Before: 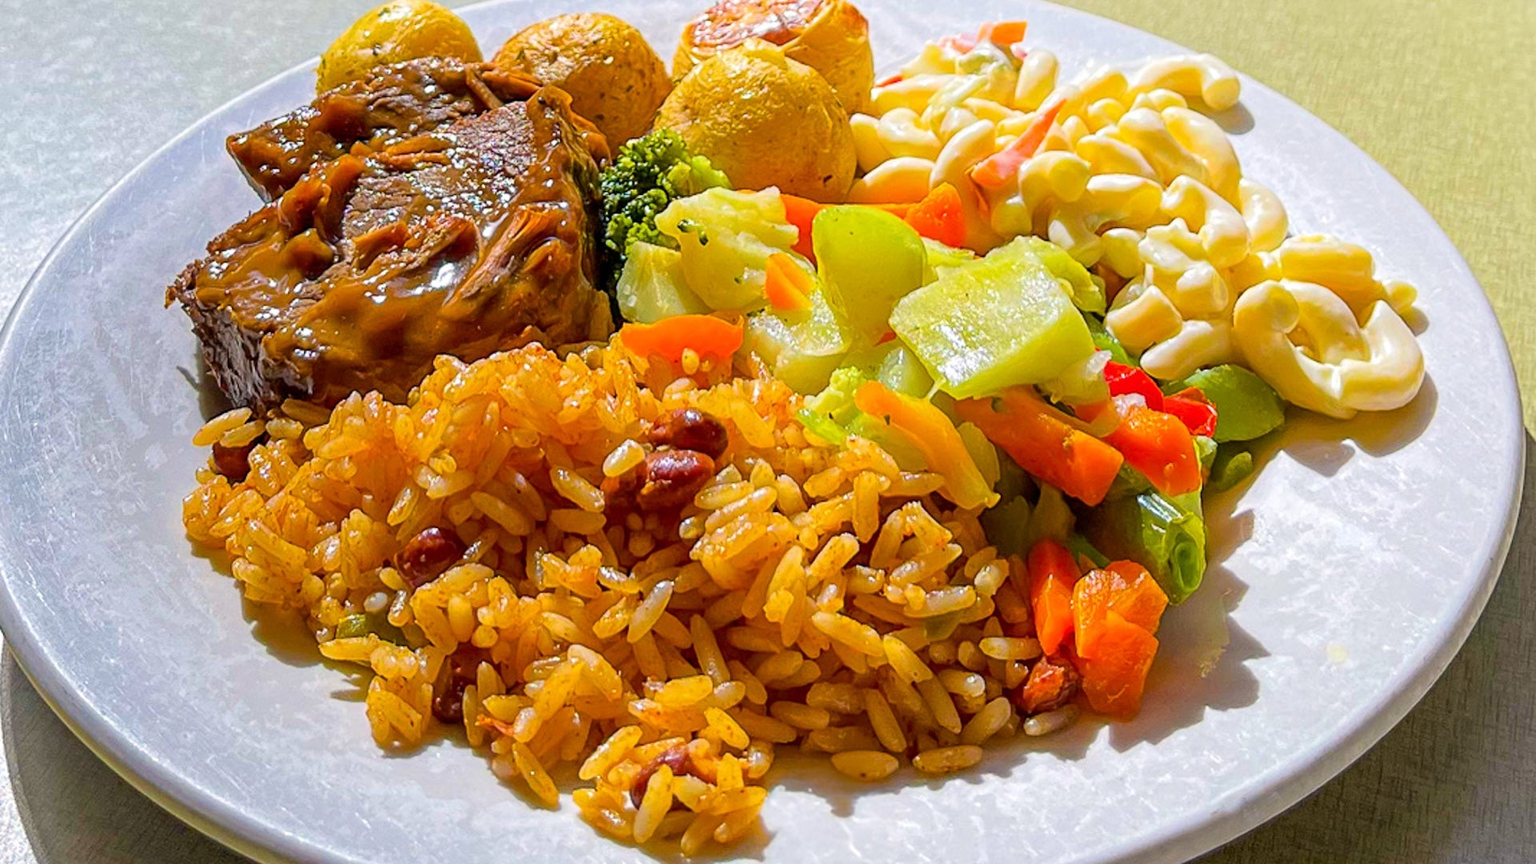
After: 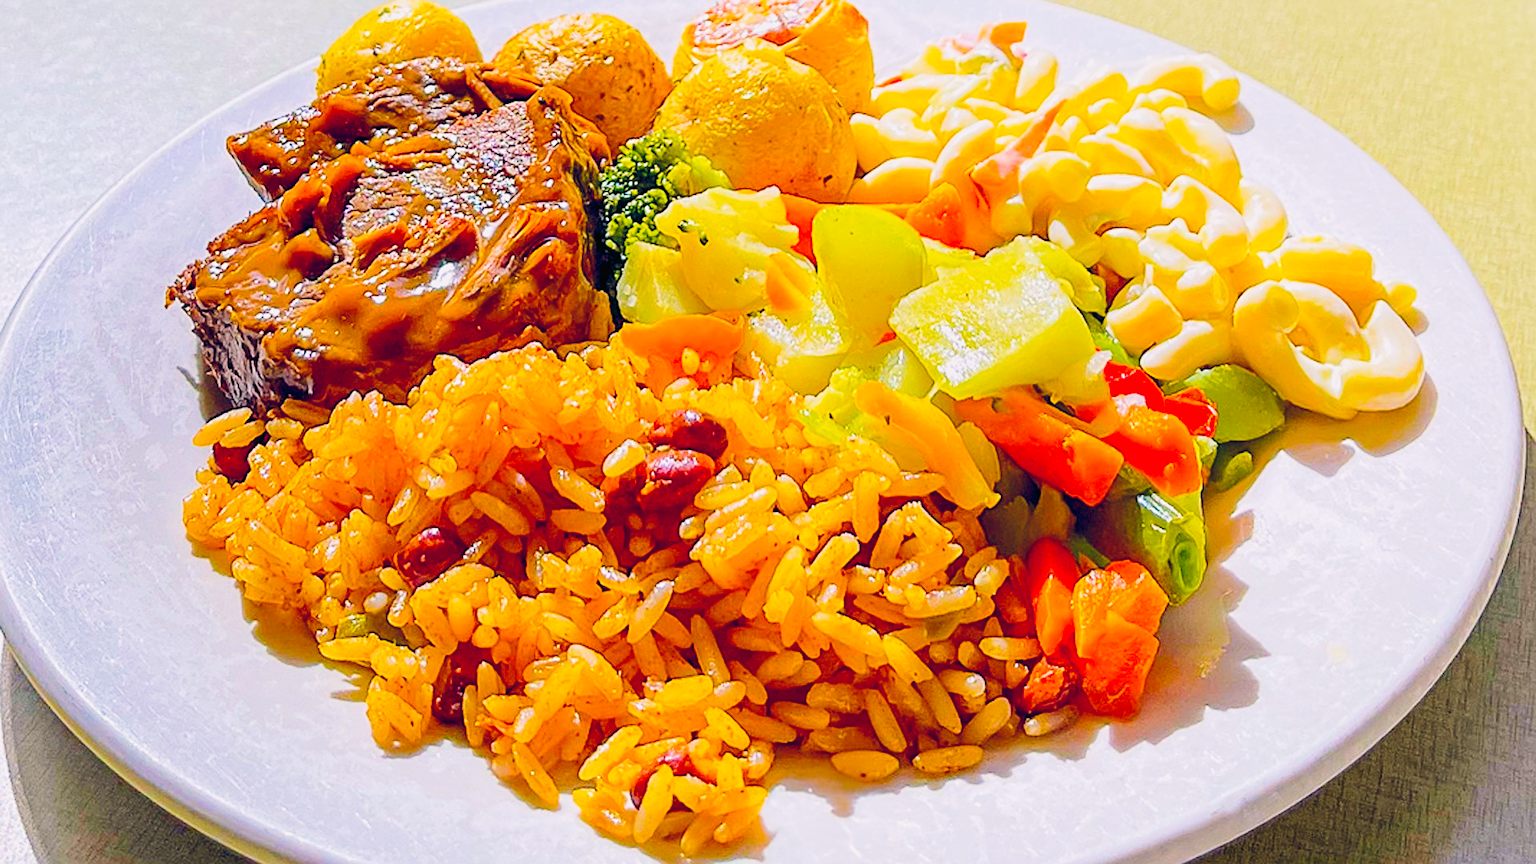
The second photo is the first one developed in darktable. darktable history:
sharpen: on, module defaults
color balance rgb: highlights gain › chroma 1.487%, highlights gain › hue 310.85°, global offset › chroma 0.154%, global offset › hue 253.2°, linear chroma grading › global chroma -15.152%, perceptual saturation grading › global saturation 30.235%, perceptual brilliance grading › highlights 6.314%, perceptual brilliance grading › mid-tones 17.52%, perceptual brilliance grading › shadows -5.179%, global vibrance 23.762%, contrast -25.637%
tone curve: curves: ch0 [(0, 0.012) (0.037, 0.03) (0.123, 0.092) (0.19, 0.157) (0.269, 0.27) (0.48, 0.57) (0.595, 0.695) (0.718, 0.823) (0.855, 0.913) (1, 0.982)]; ch1 [(0, 0) (0.243, 0.245) (0.422, 0.415) (0.493, 0.495) (0.508, 0.506) (0.536, 0.542) (0.569, 0.611) (0.611, 0.662) (0.769, 0.807) (1, 1)]; ch2 [(0, 0) (0.249, 0.216) (0.349, 0.321) (0.424, 0.442) (0.476, 0.483) (0.498, 0.499) (0.517, 0.519) (0.532, 0.56) (0.569, 0.624) (0.614, 0.667) (0.706, 0.757) (0.808, 0.809) (0.991, 0.968)], preserve colors none
exposure: exposure 0.194 EV, compensate highlight preservation false
